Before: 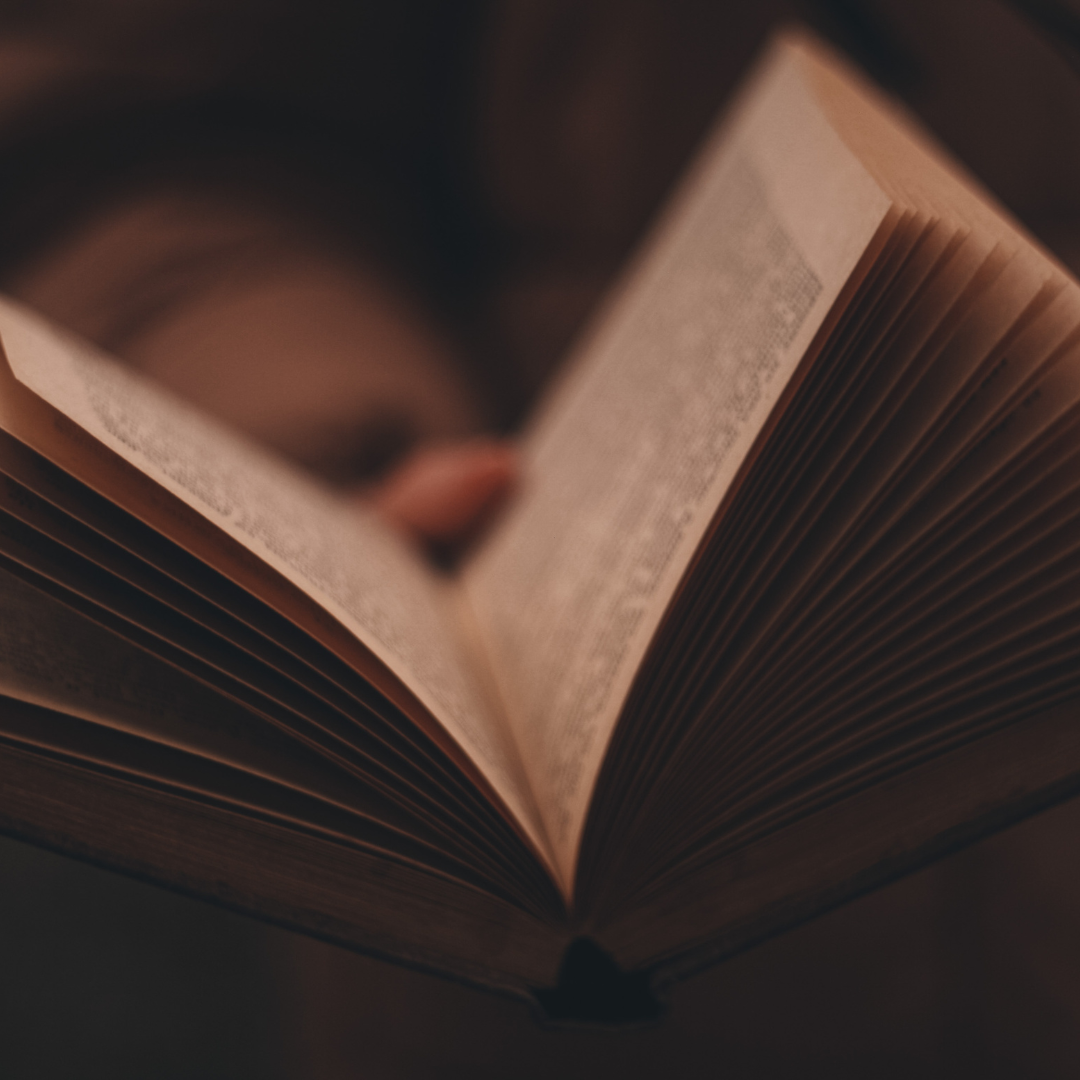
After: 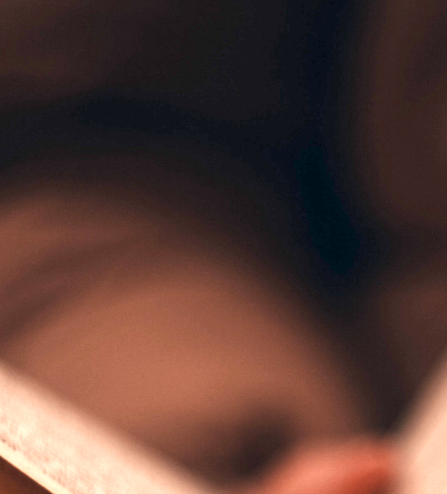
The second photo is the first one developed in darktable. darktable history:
crop and rotate: left 11.259%, top 0.059%, right 47.311%, bottom 54.187%
exposure: black level correction 0.008, exposure 1.429 EV, compensate exposure bias true, compensate highlight preservation false
